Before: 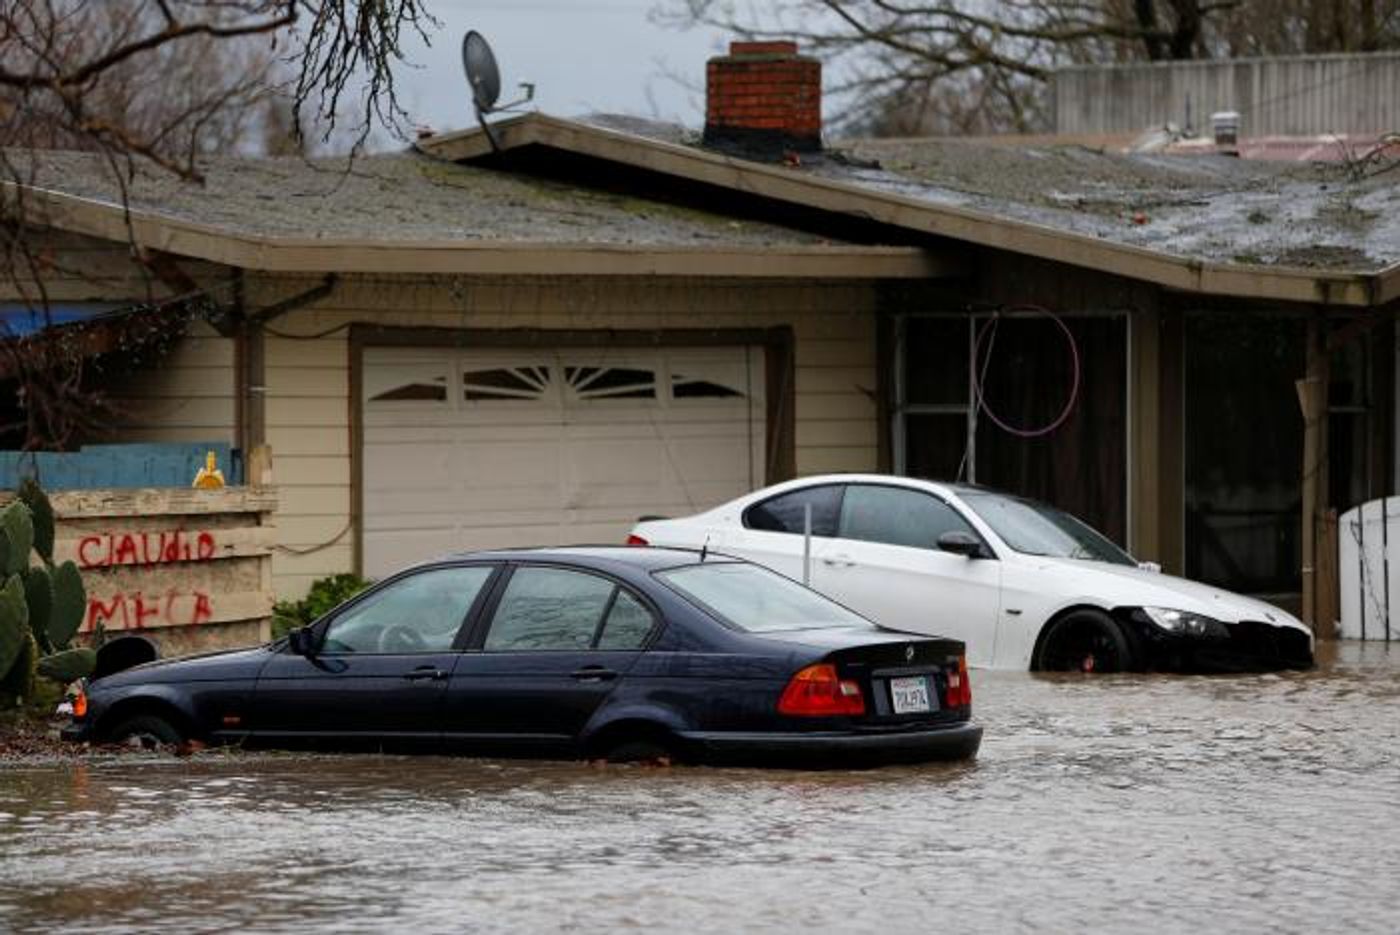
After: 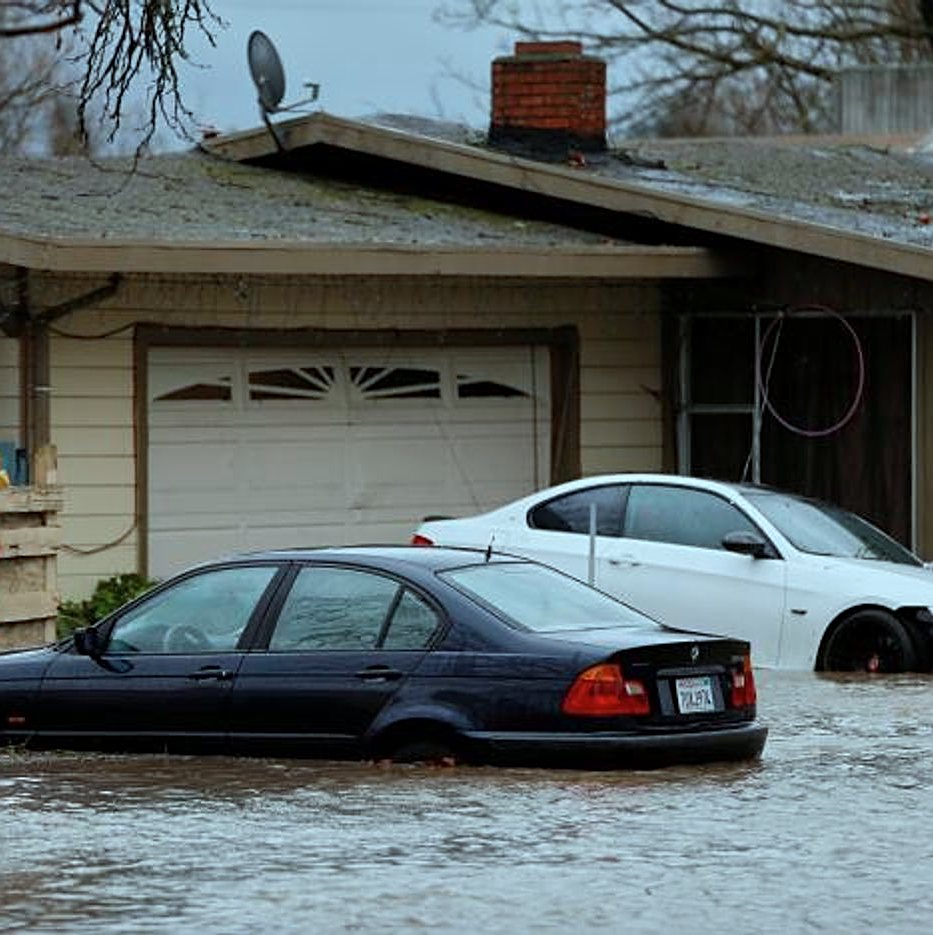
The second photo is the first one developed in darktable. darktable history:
crop: left 15.419%, right 17.914%
color correction: highlights a* -10.04, highlights b* -10.37
sharpen: on, module defaults
tone equalizer: -8 EV -0.002 EV, -7 EV 0.005 EV, -6 EV -0.009 EV, -5 EV 0.011 EV, -4 EV -0.012 EV, -3 EV 0.007 EV, -2 EV -0.062 EV, -1 EV -0.293 EV, +0 EV -0.582 EV, smoothing diameter 2%, edges refinement/feathering 20, mask exposure compensation -1.57 EV, filter diffusion 5
